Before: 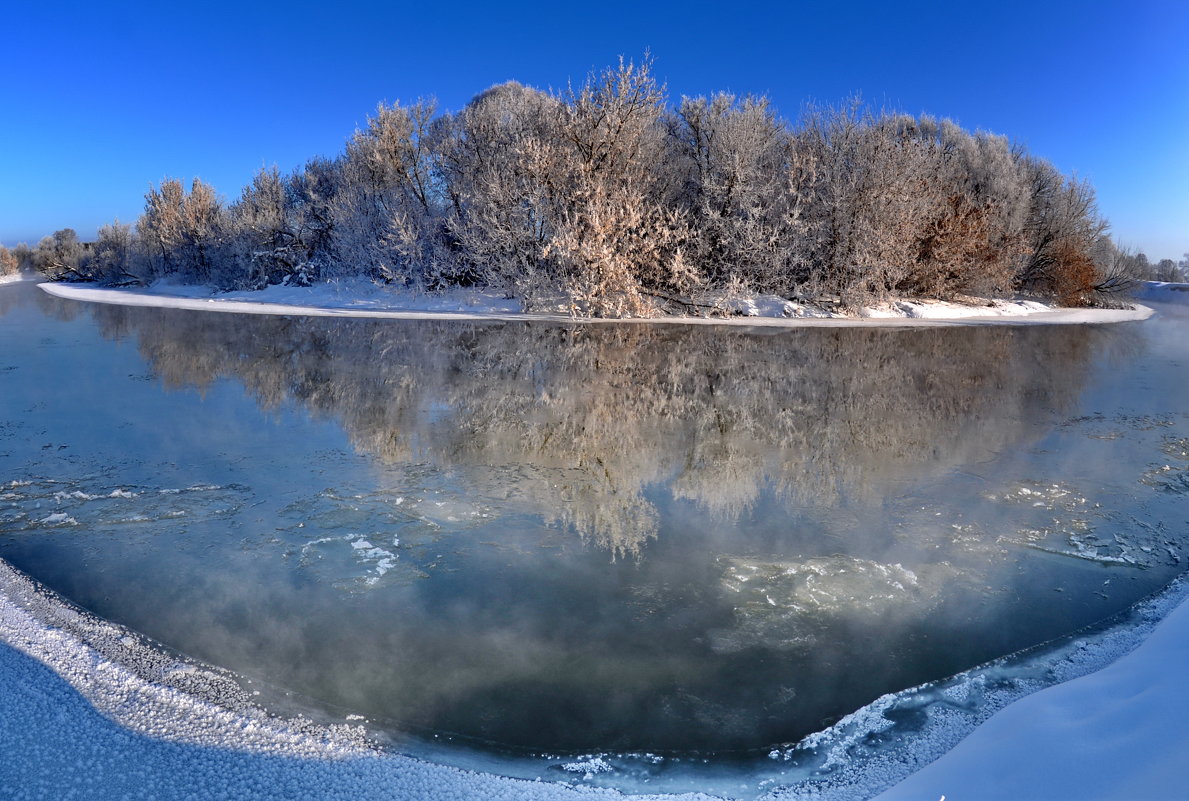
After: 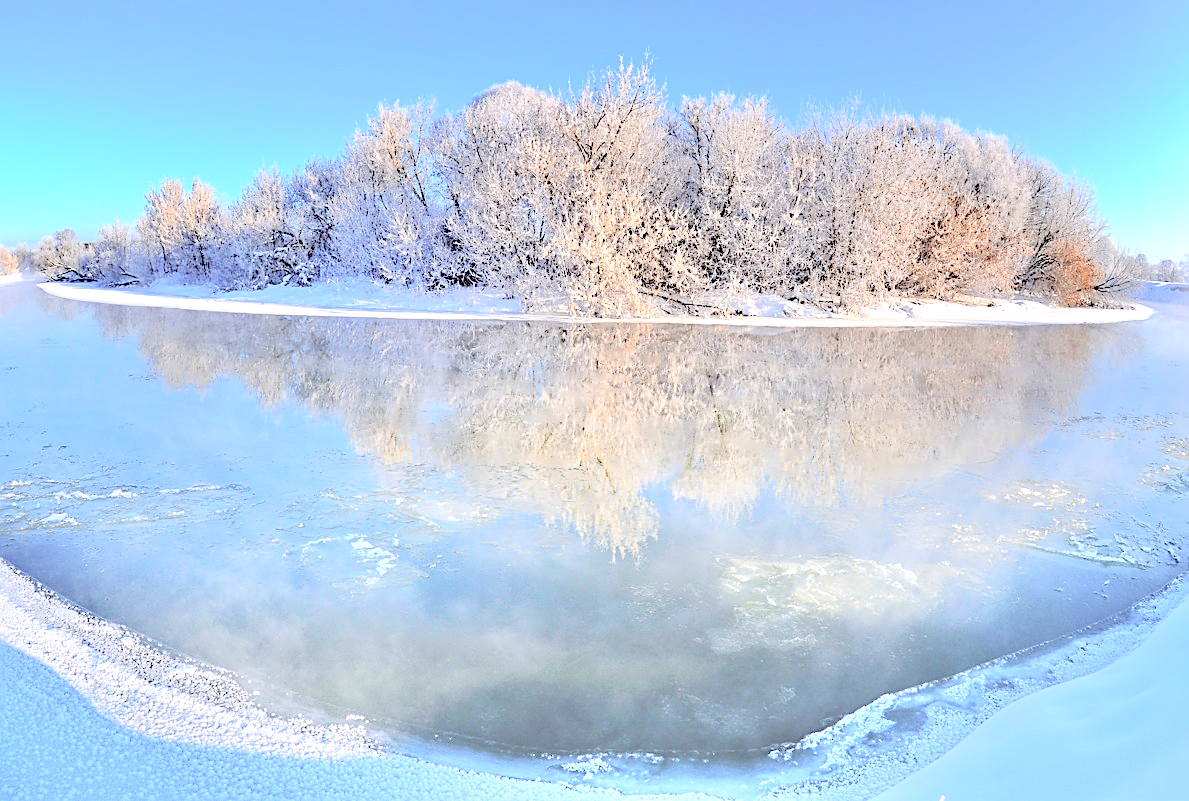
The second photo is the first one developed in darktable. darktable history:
contrast brightness saturation: brightness 0.986
sharpen: on, module defaults
exposure: exposure 0.946 EV, compensate highlight preservation false
